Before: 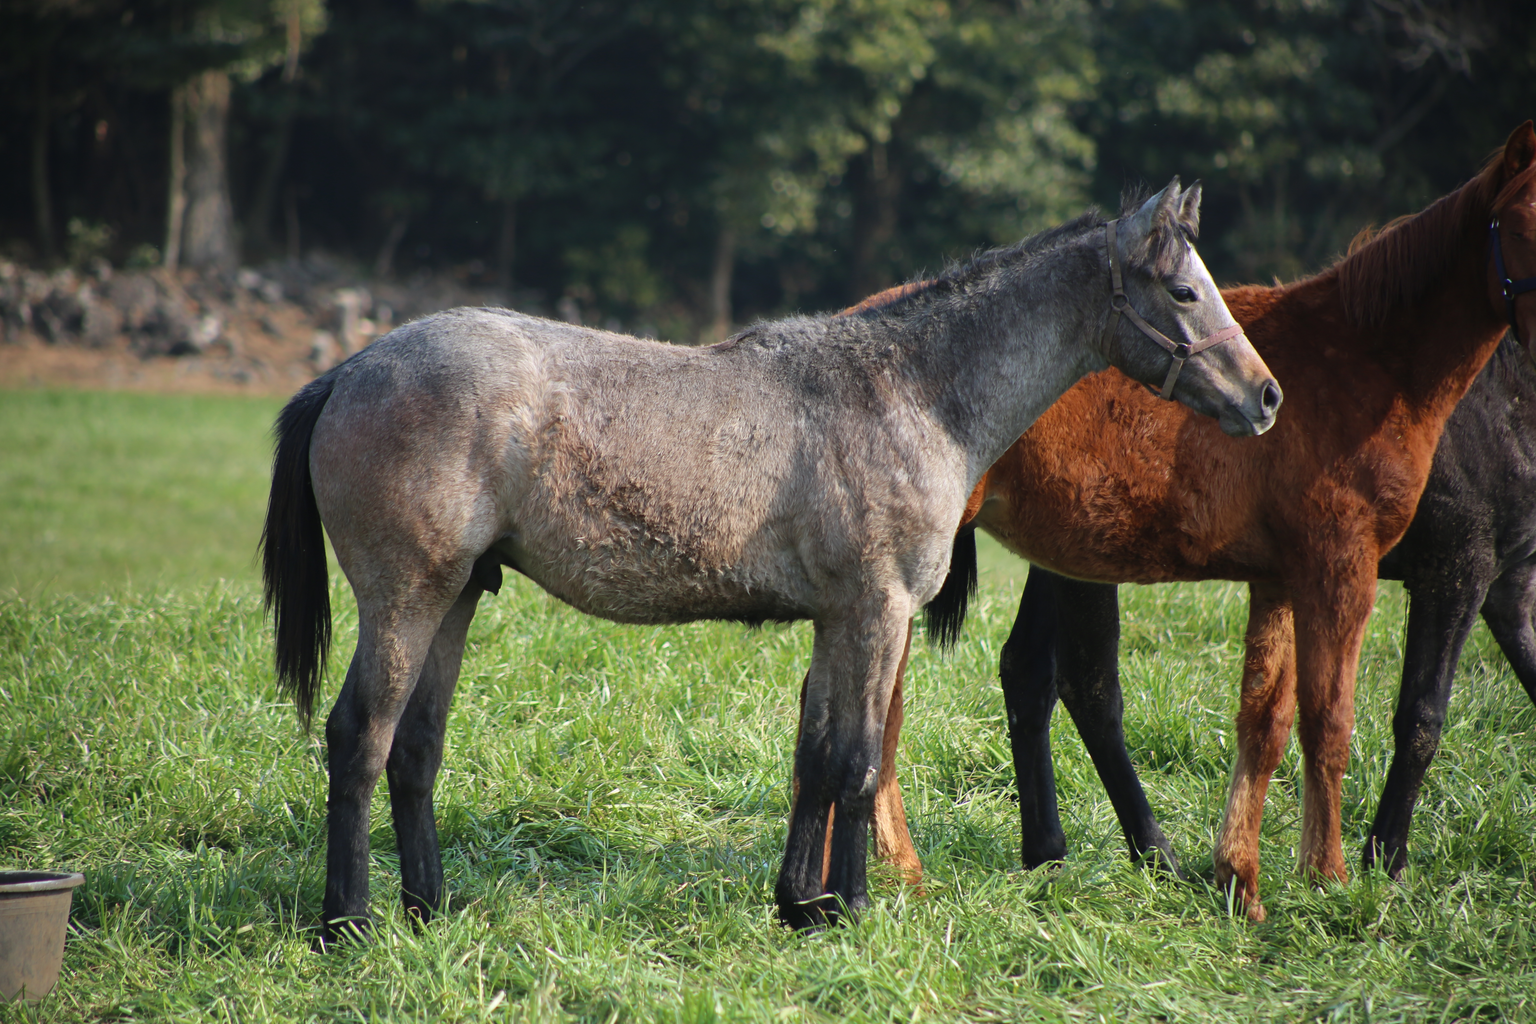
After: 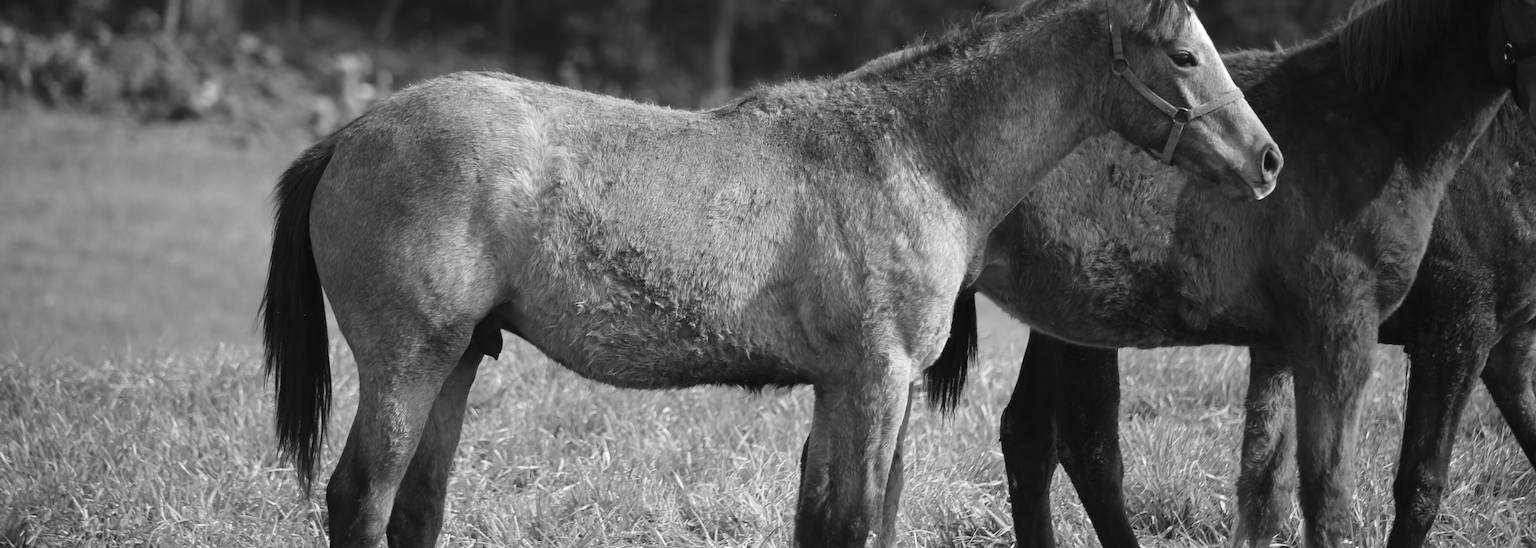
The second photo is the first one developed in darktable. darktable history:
monochrome: on, module defaults
crop and rotate: top 23.043%, bottom 23.437%
